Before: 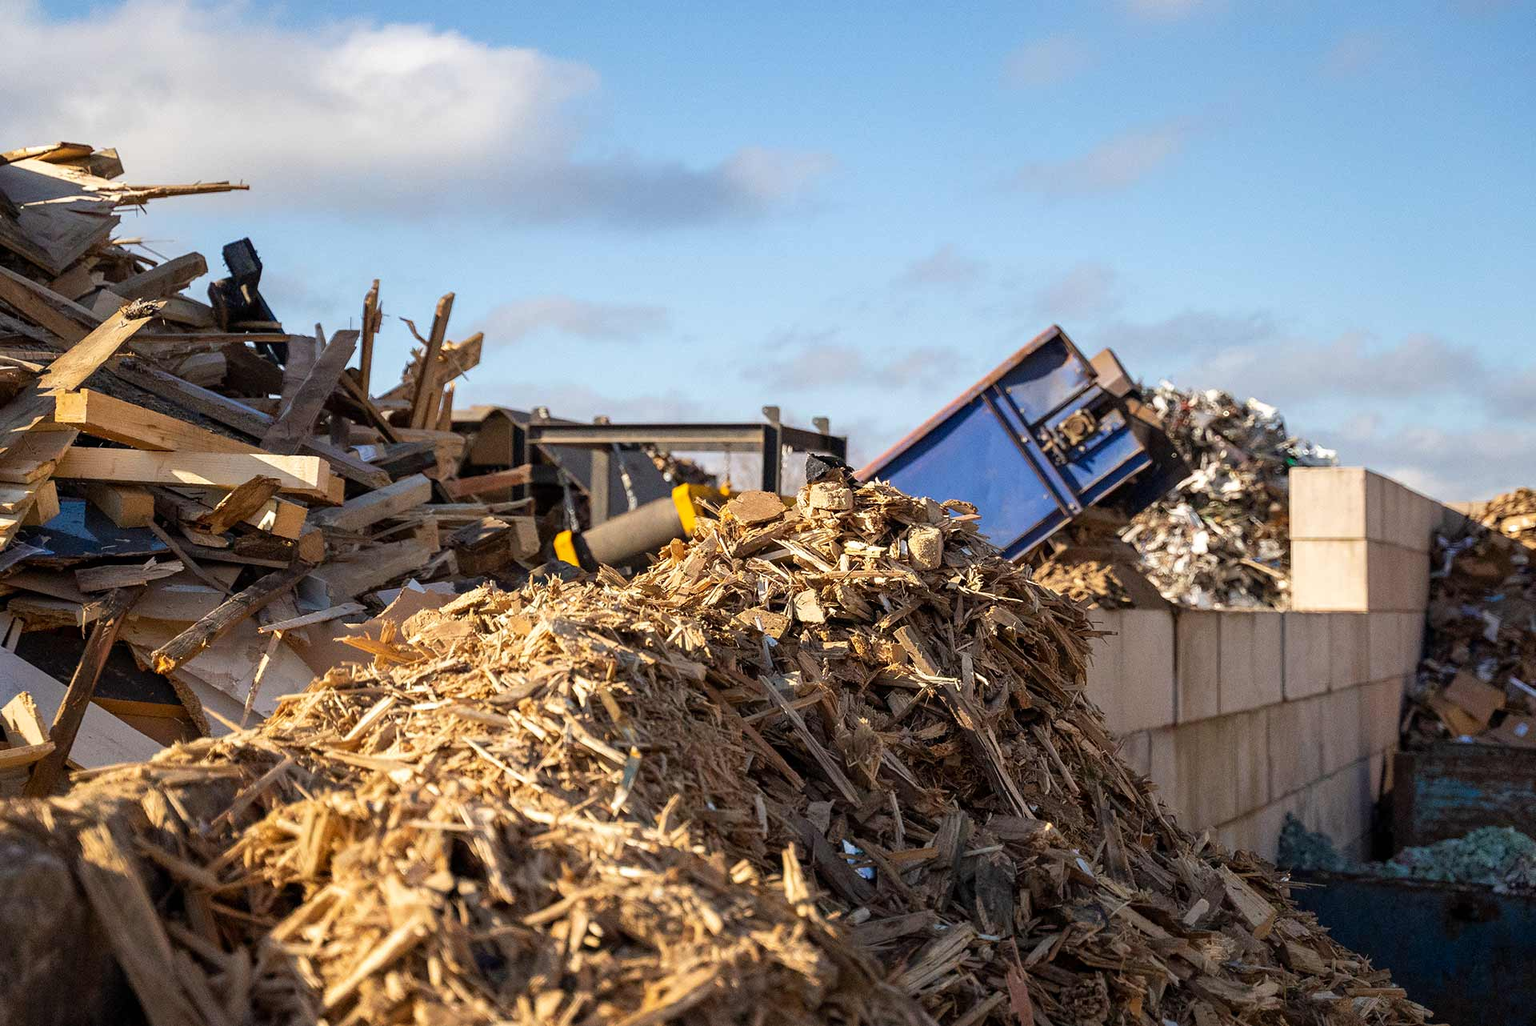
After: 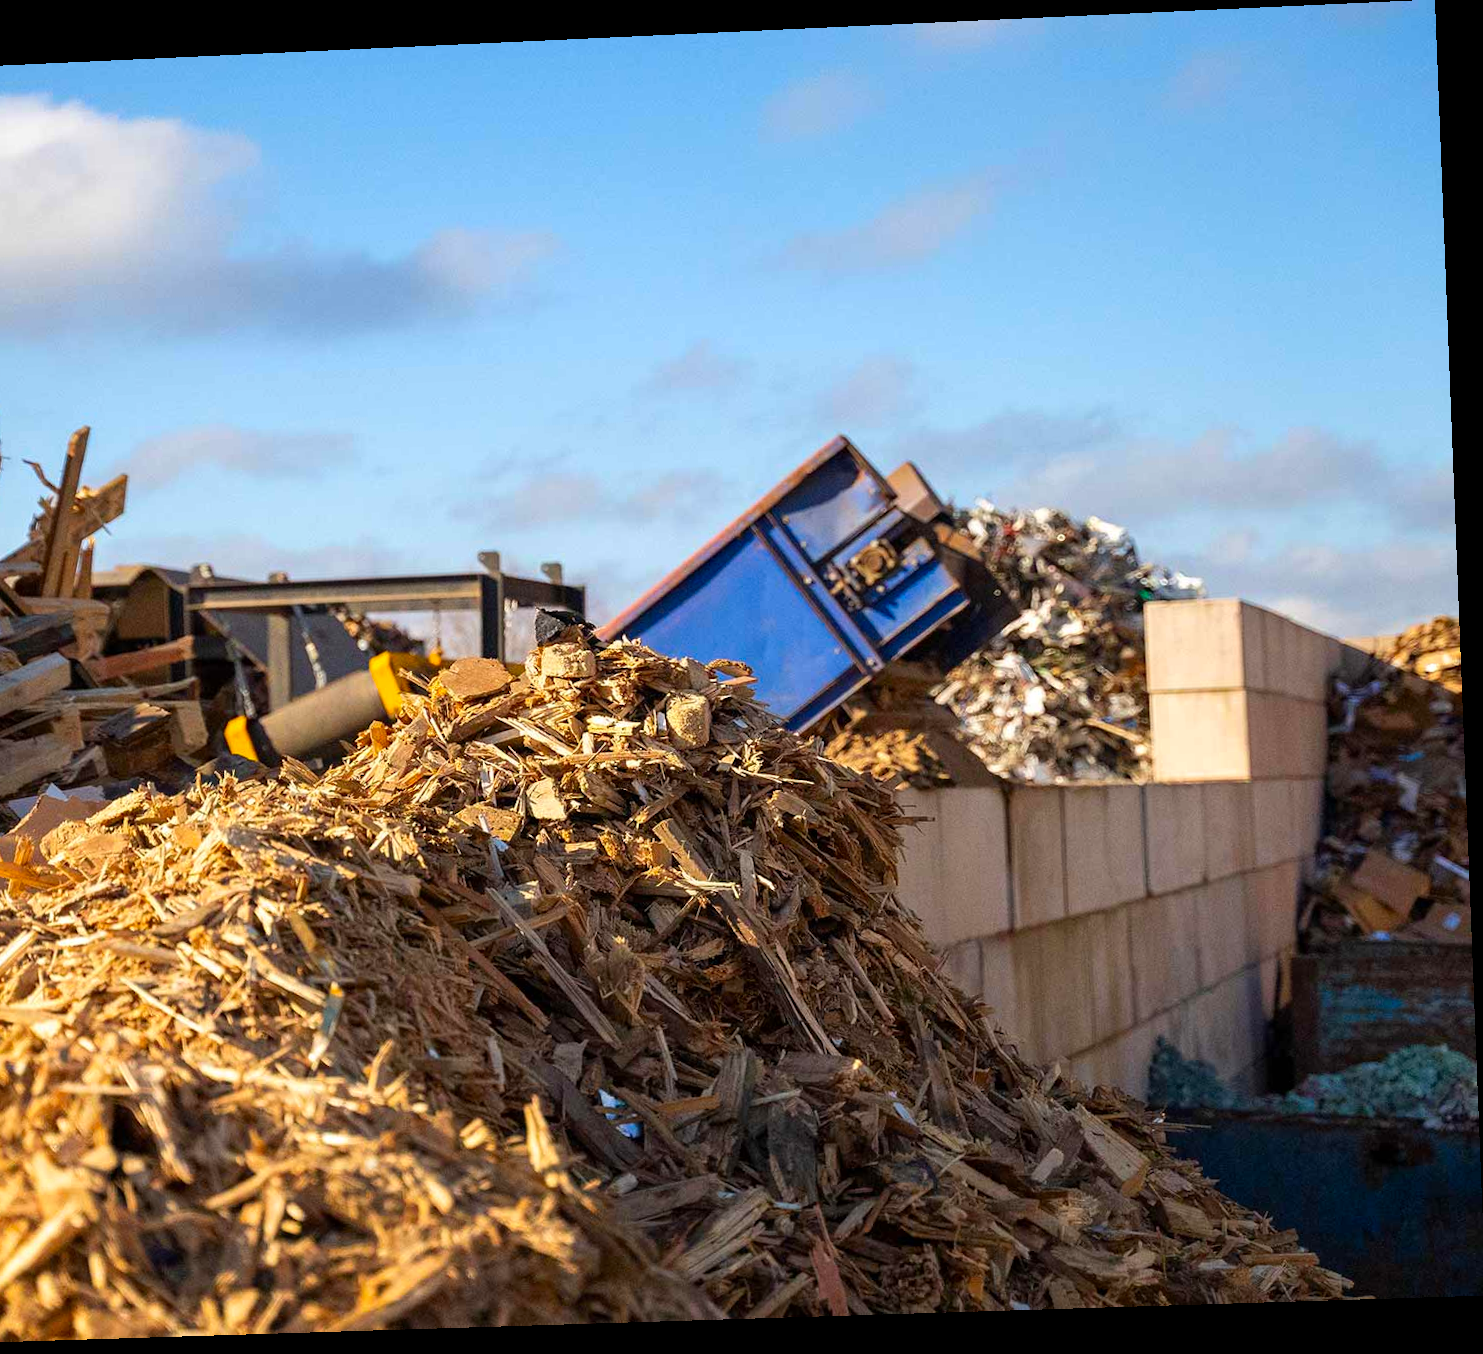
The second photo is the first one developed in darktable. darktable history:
rotate and perspective: rotation -2.22°, lens shift (horizontal) -0.022, automatic cropping off
color correction: saturation 1.32
crop and rotate: left 24.6%
